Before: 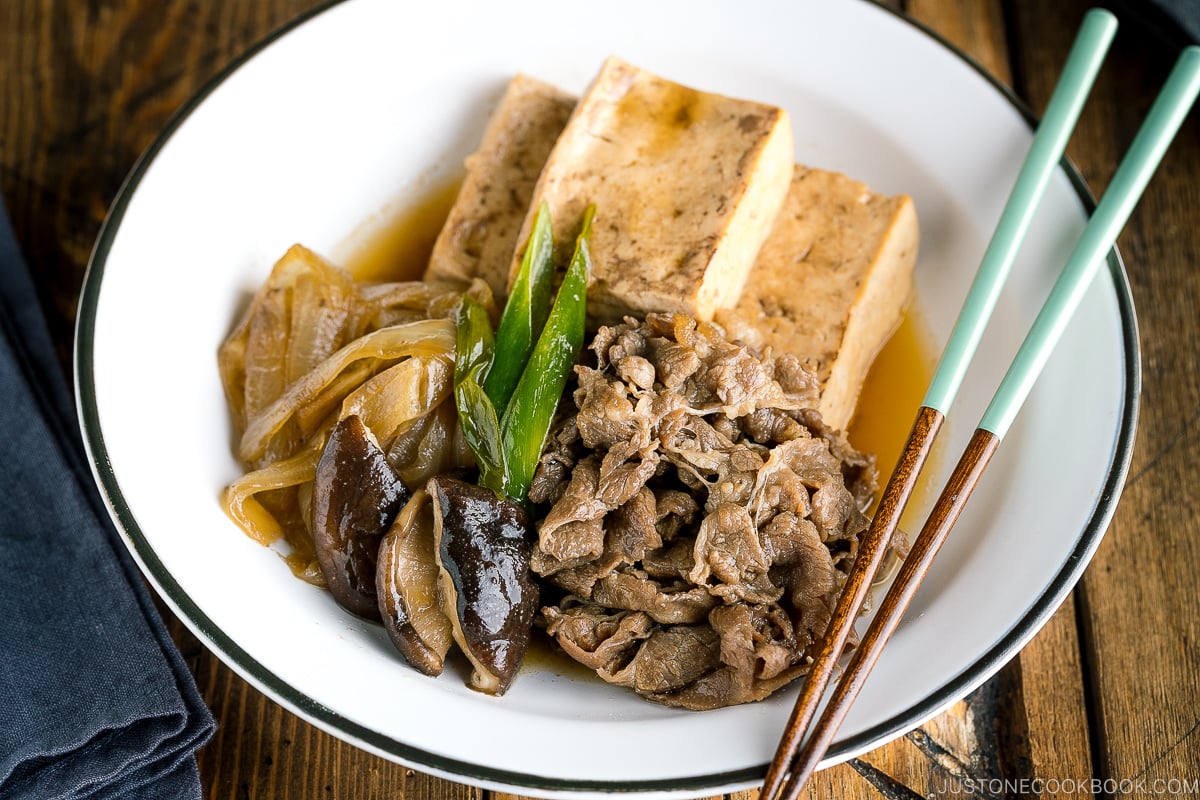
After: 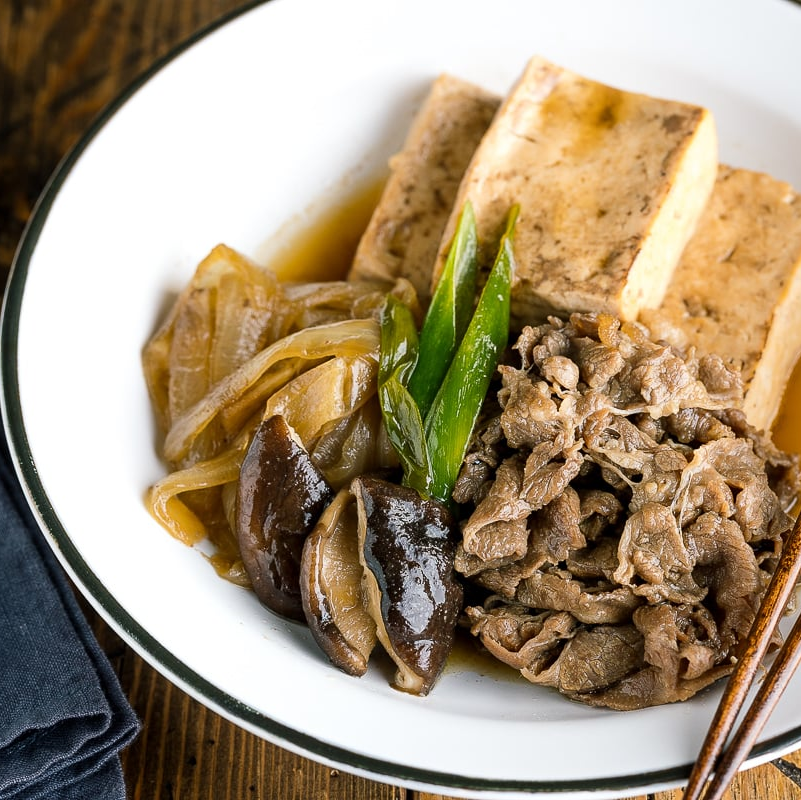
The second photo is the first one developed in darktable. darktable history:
crop and rotate: left 6.379%, right 26.829%
